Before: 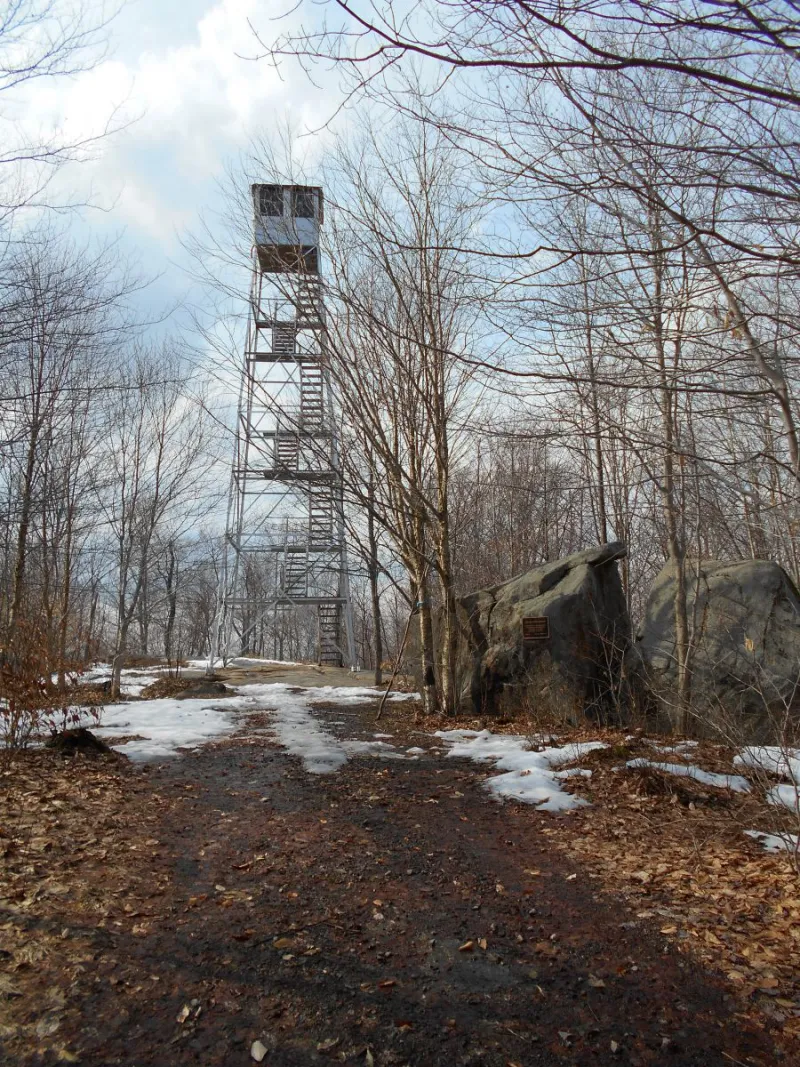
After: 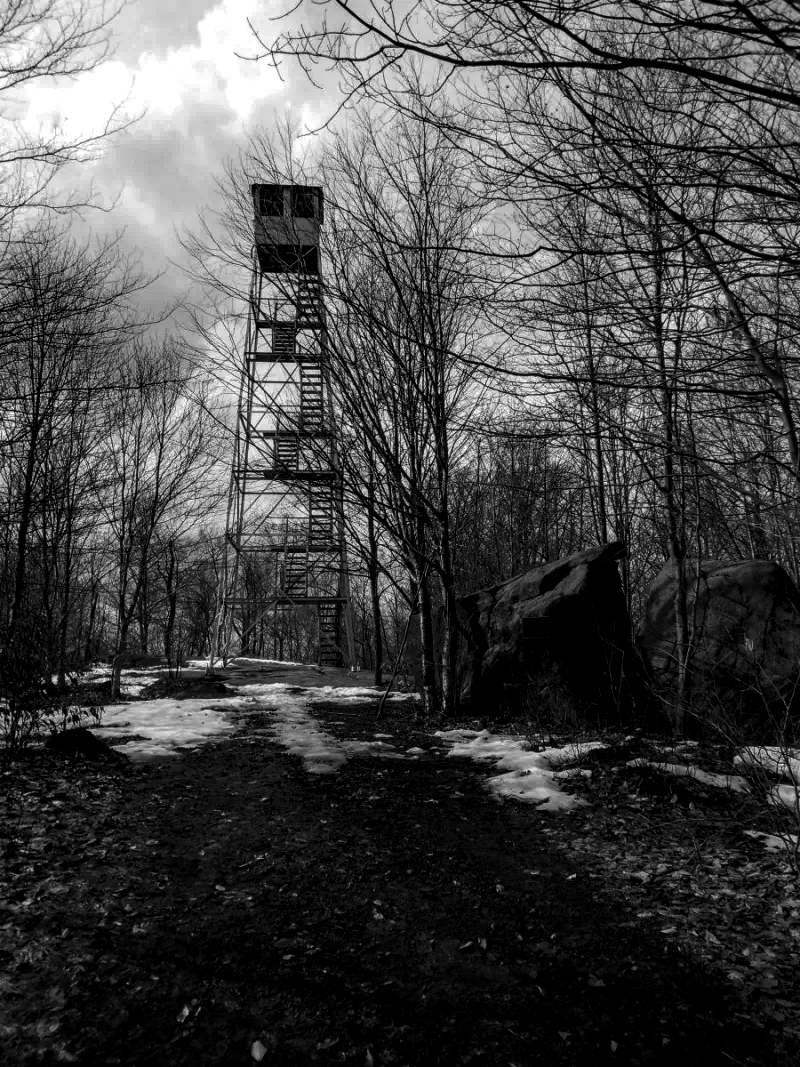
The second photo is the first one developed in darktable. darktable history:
contrast brightness saturation: contrast -0.03, brightness -0.59, saturation -1
local contrast: detail 150%
